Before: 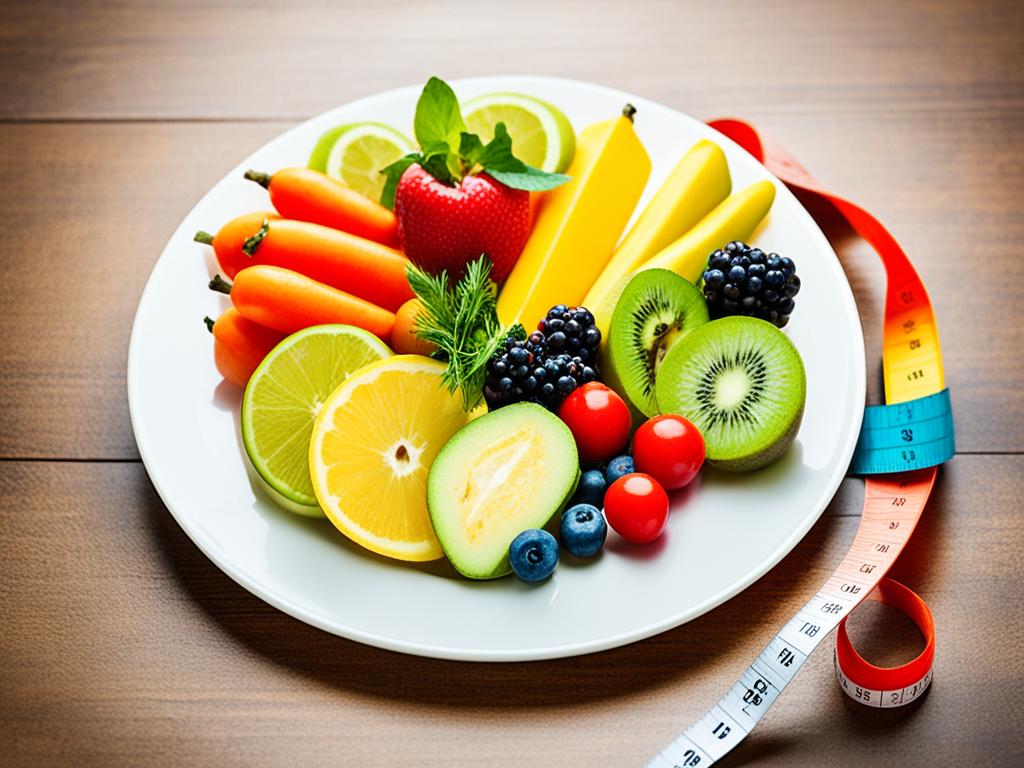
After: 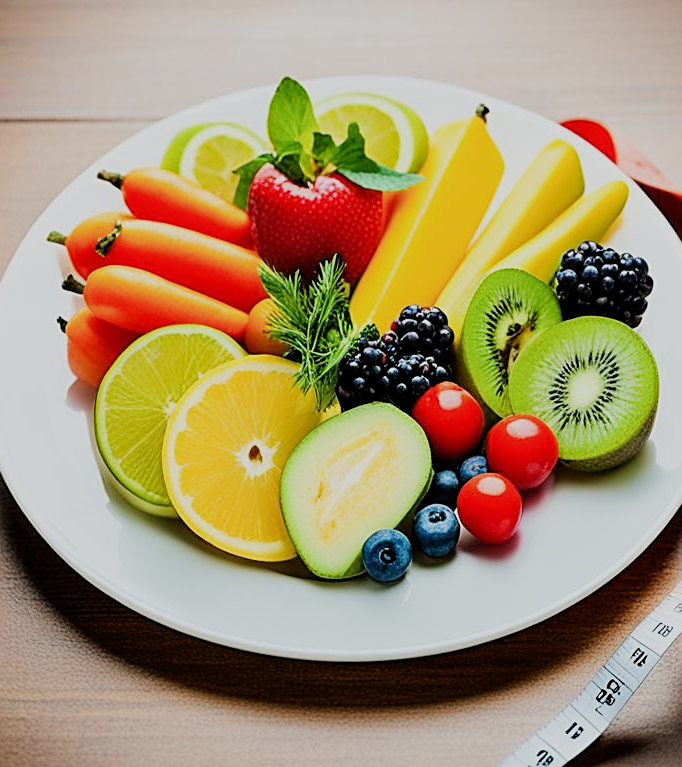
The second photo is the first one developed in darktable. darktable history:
crop and rotate: left 14.385%, right 18.948%
sharpen: on, module defaults
filmic rgb: black relative exposure -7.65 EV, white relative exposure 4.56 EV, hardness 3.61
